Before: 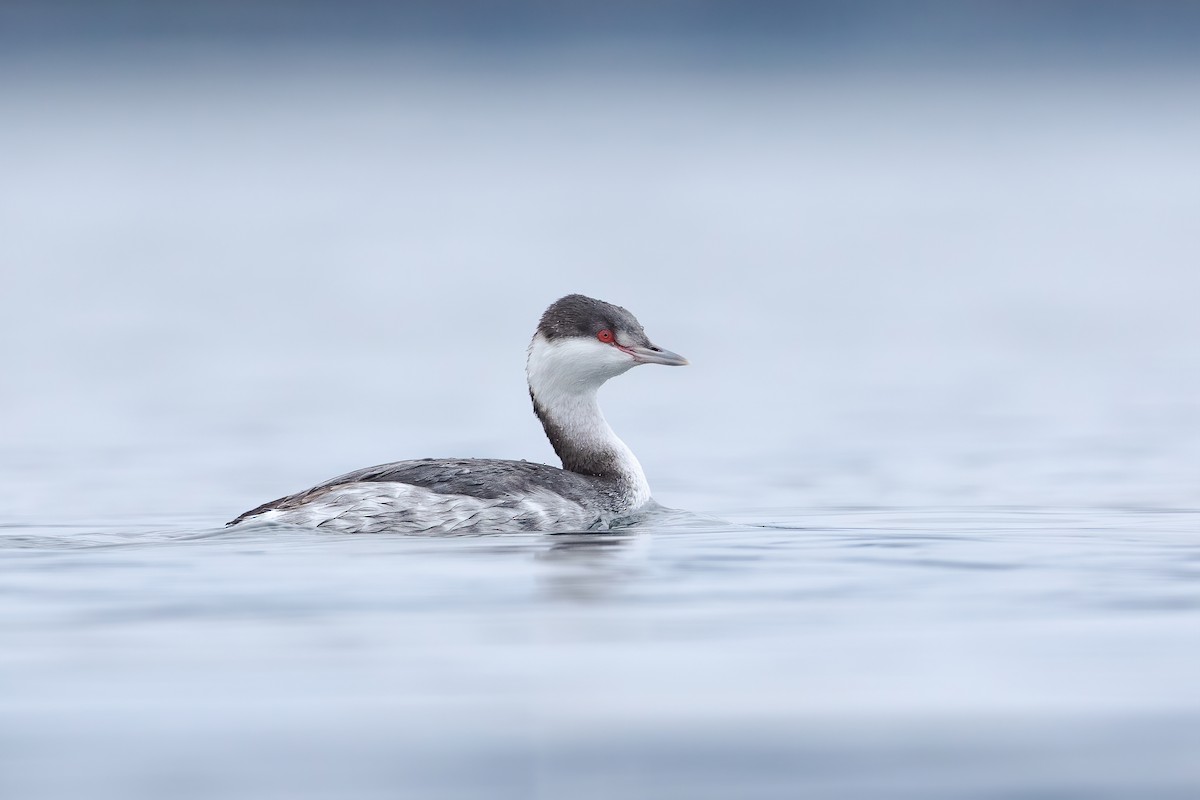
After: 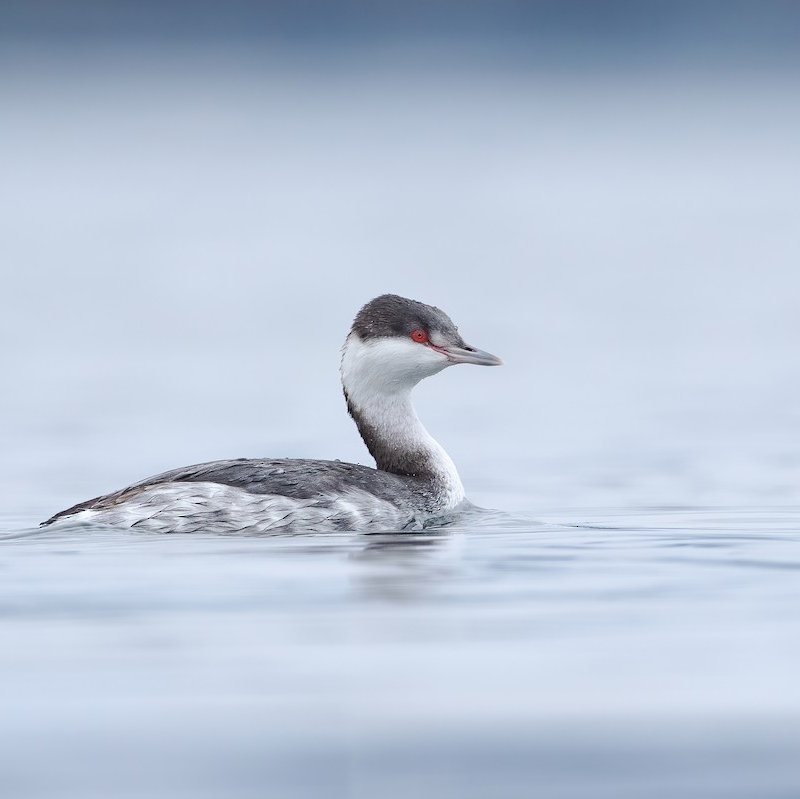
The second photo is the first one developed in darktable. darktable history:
crop and rotate: left 15.536%, right 17.715%
